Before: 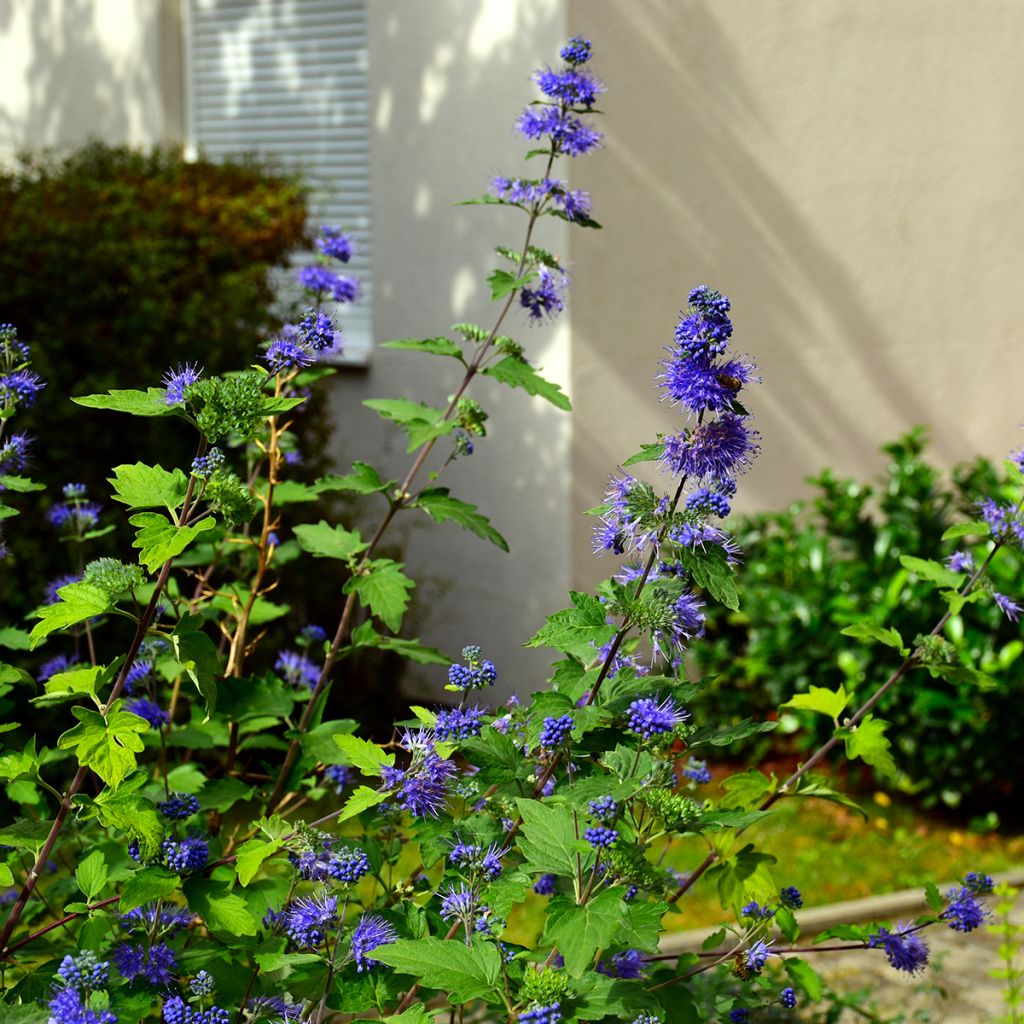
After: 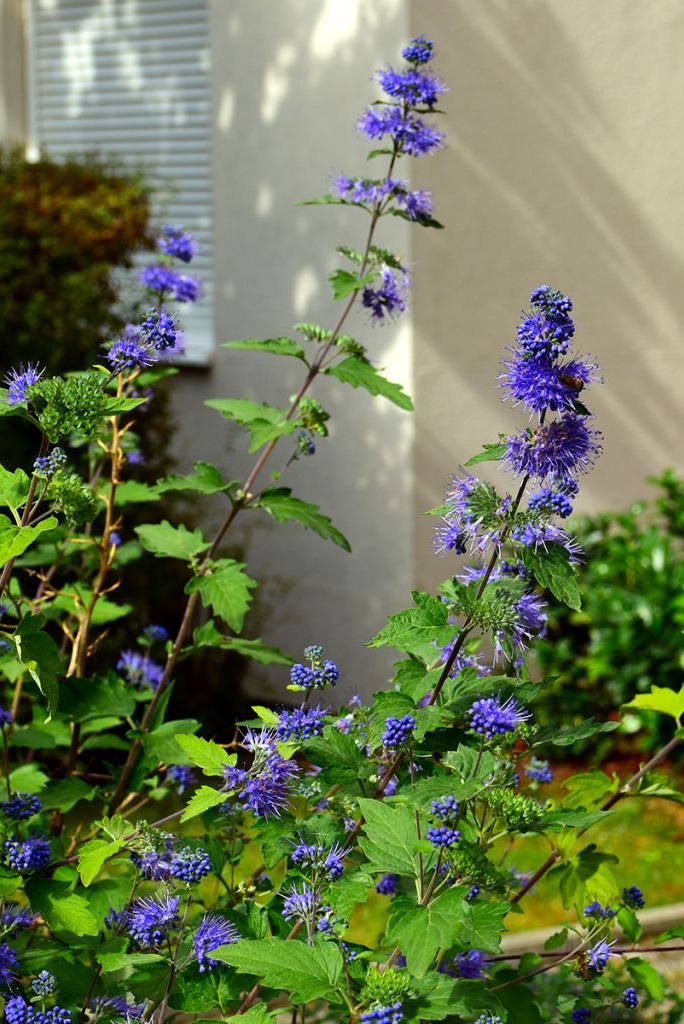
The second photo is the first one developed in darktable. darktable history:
crop: left 15.431%, right 17.756%
